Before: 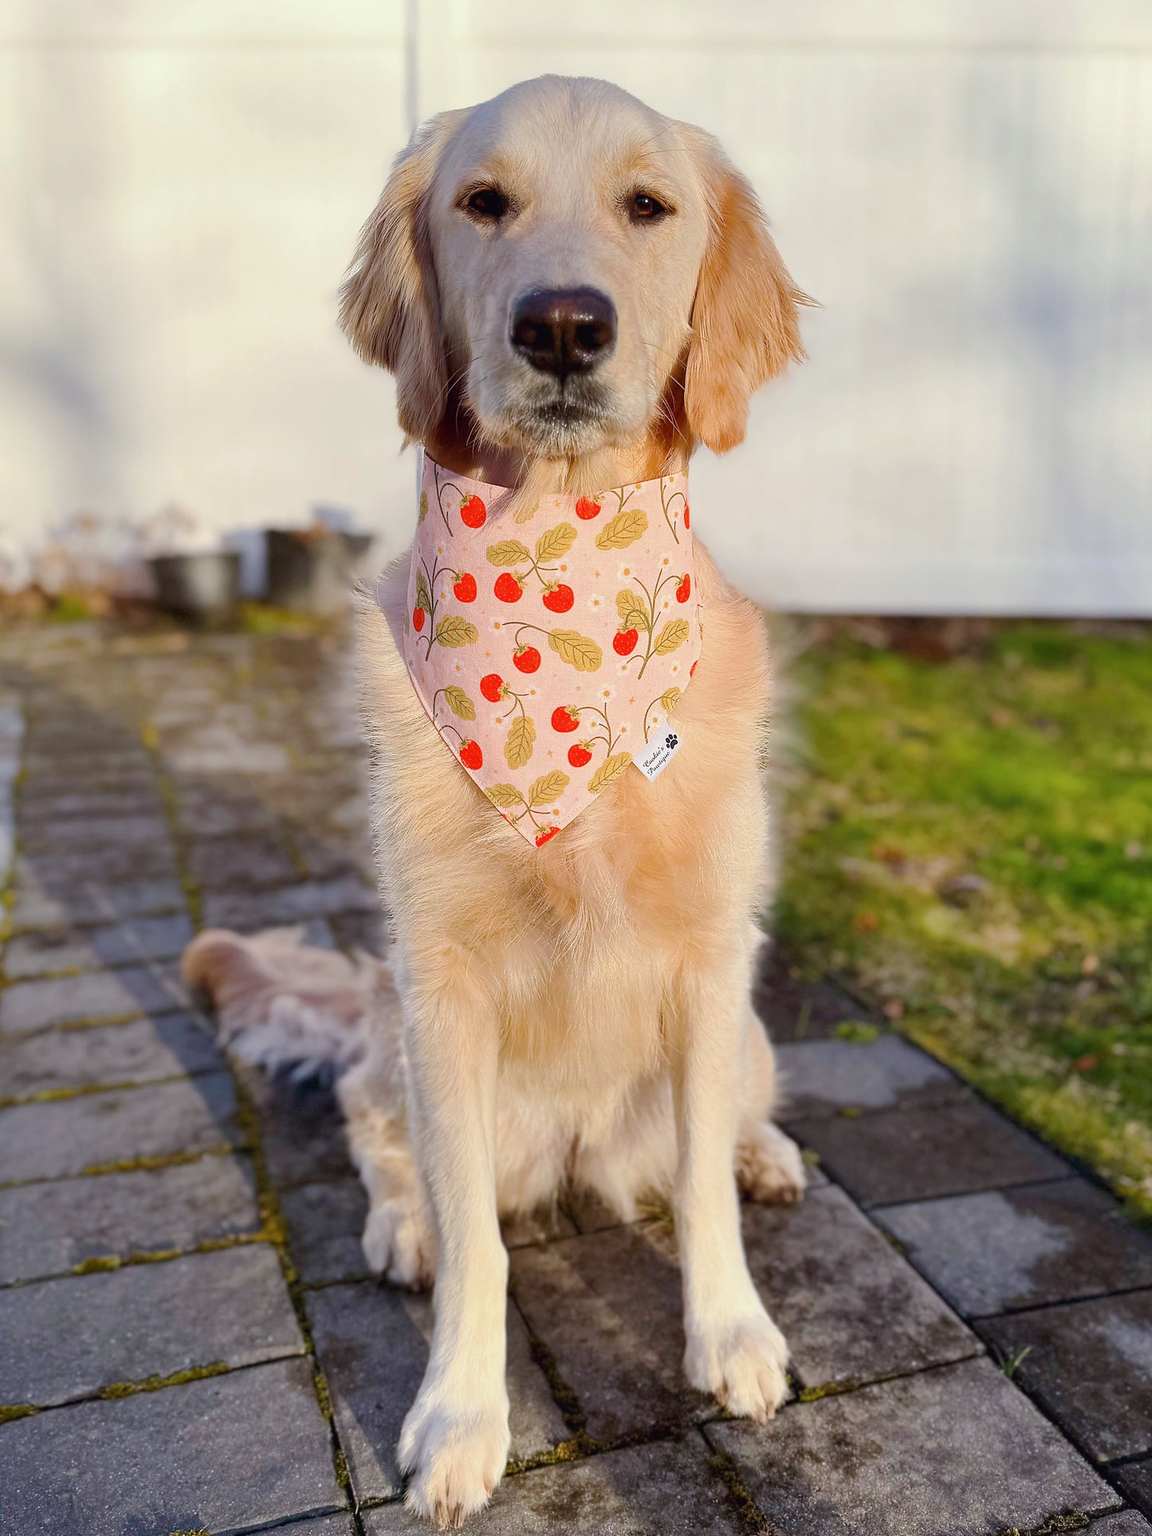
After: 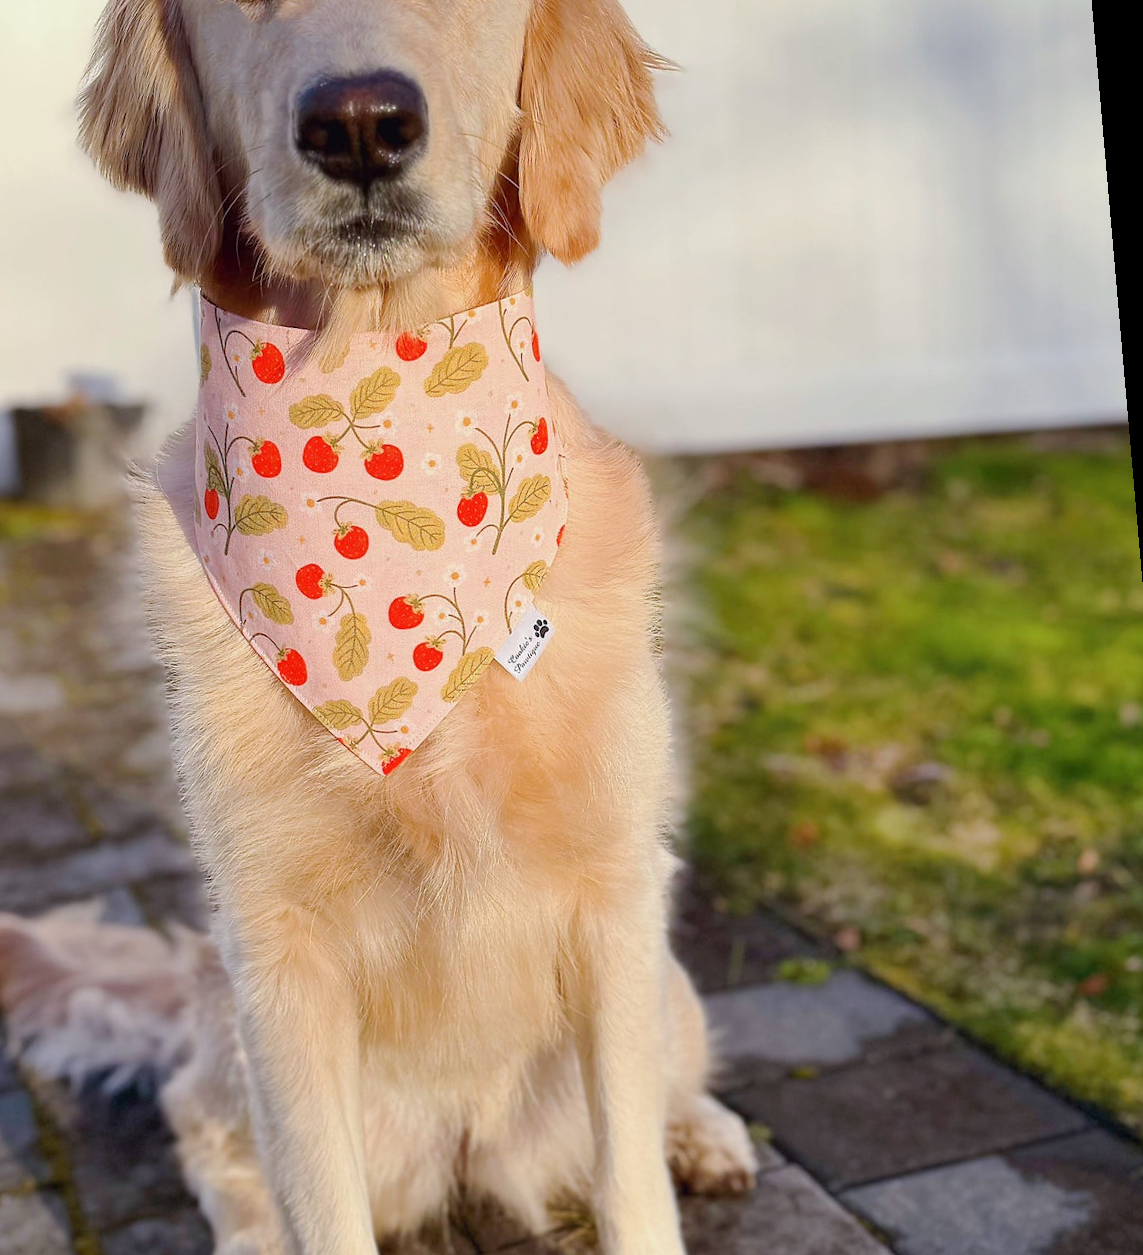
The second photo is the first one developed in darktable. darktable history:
crop and rotate: left 20.74%, top 7.912%, right 0.375%, bottom 13.378%
rotate and perspective: rotation -5°, crop left 0.05, crop right 0.952, crop top 0.11, crop bottom 0.89
